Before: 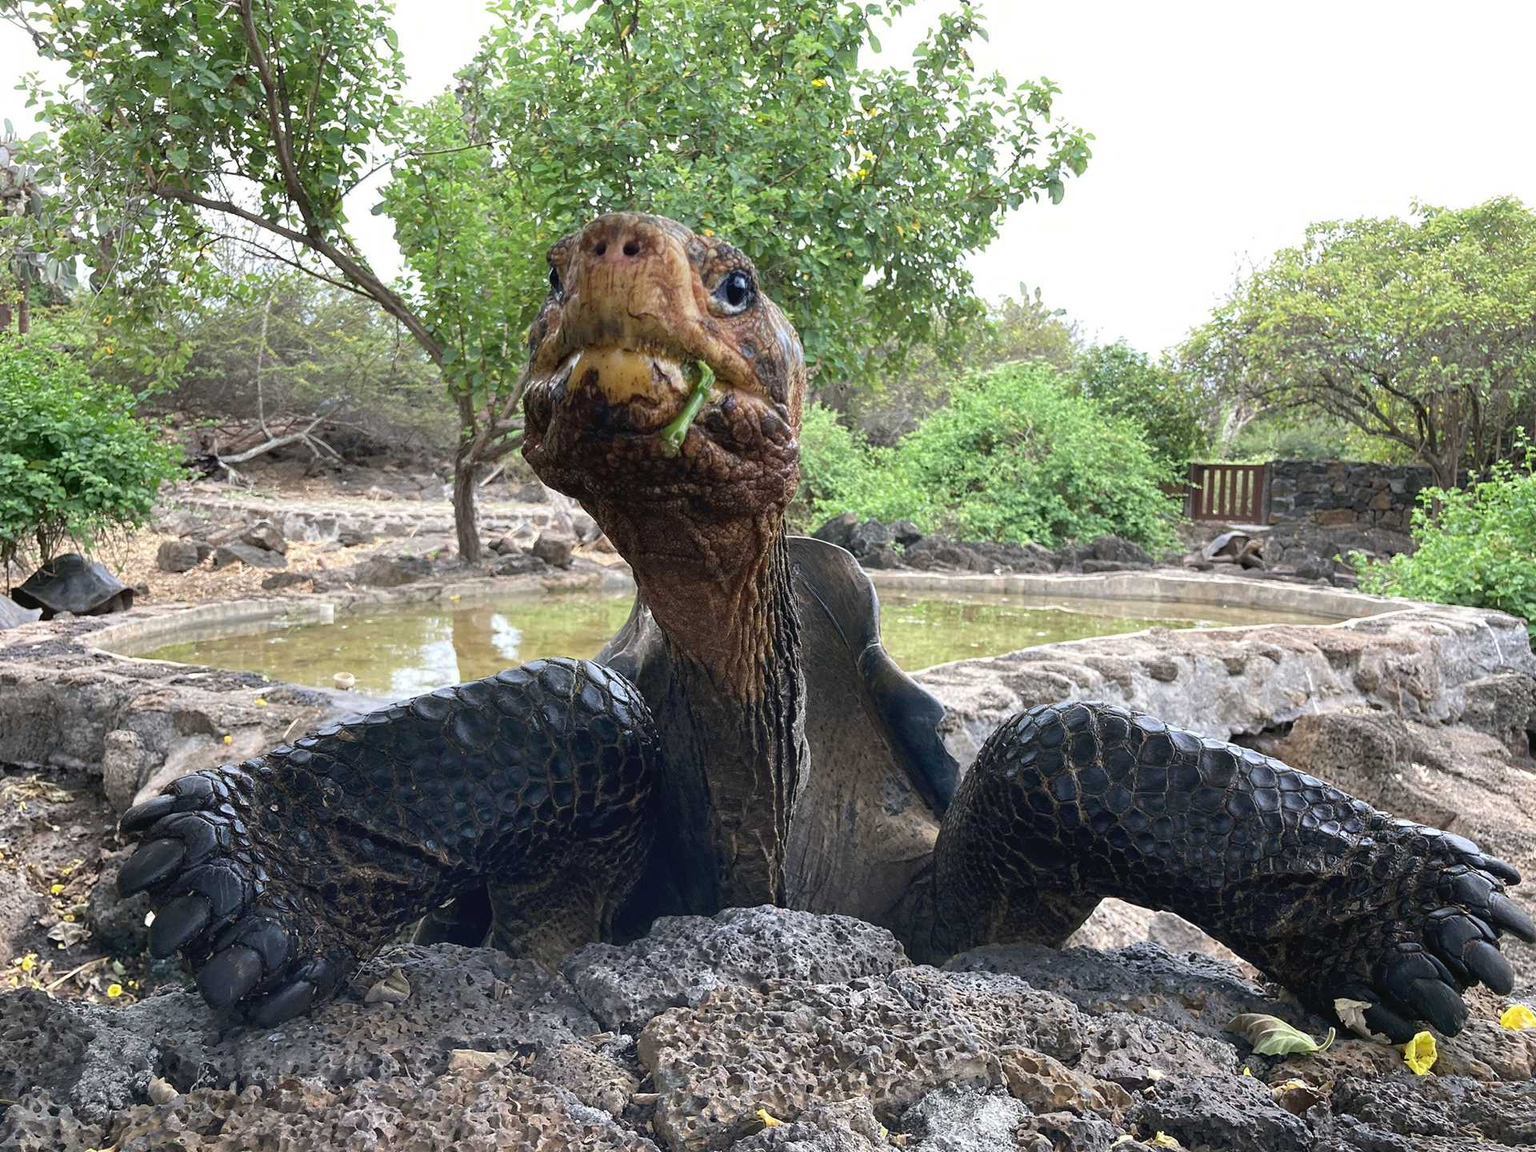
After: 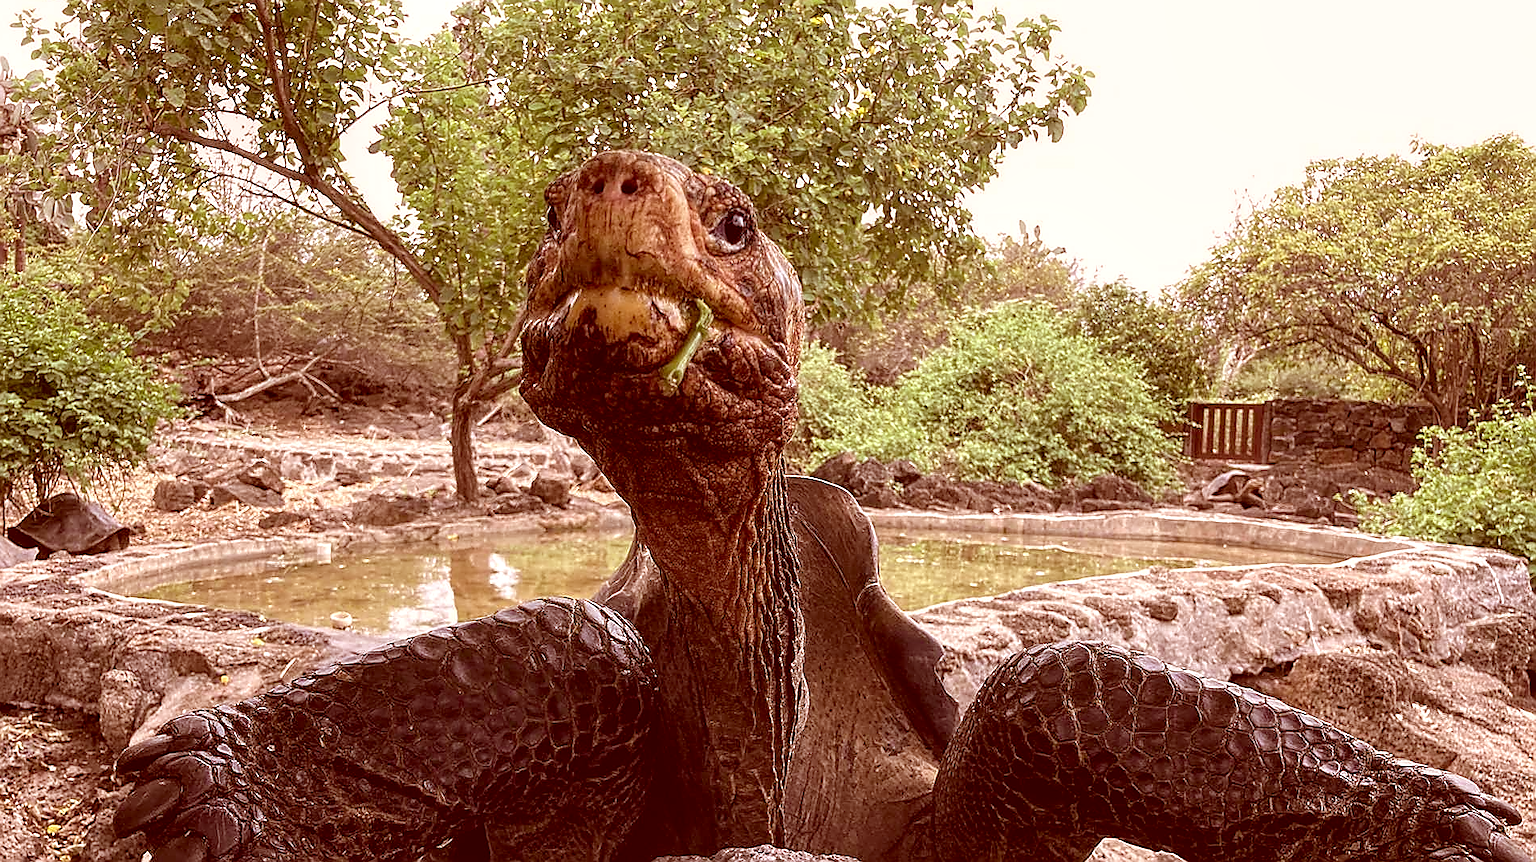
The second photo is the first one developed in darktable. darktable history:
sharpen: radius 1.417, amount 1.254, threshold 0.807
crop: left 0.27%, top 5.483%, bottom 19.86%
local contrast: detail 130%
color correction: highlights a* 9.42, highlights b* 8.47, shadows a* 39.75, shadows b* 39.61, saturation 0.809
